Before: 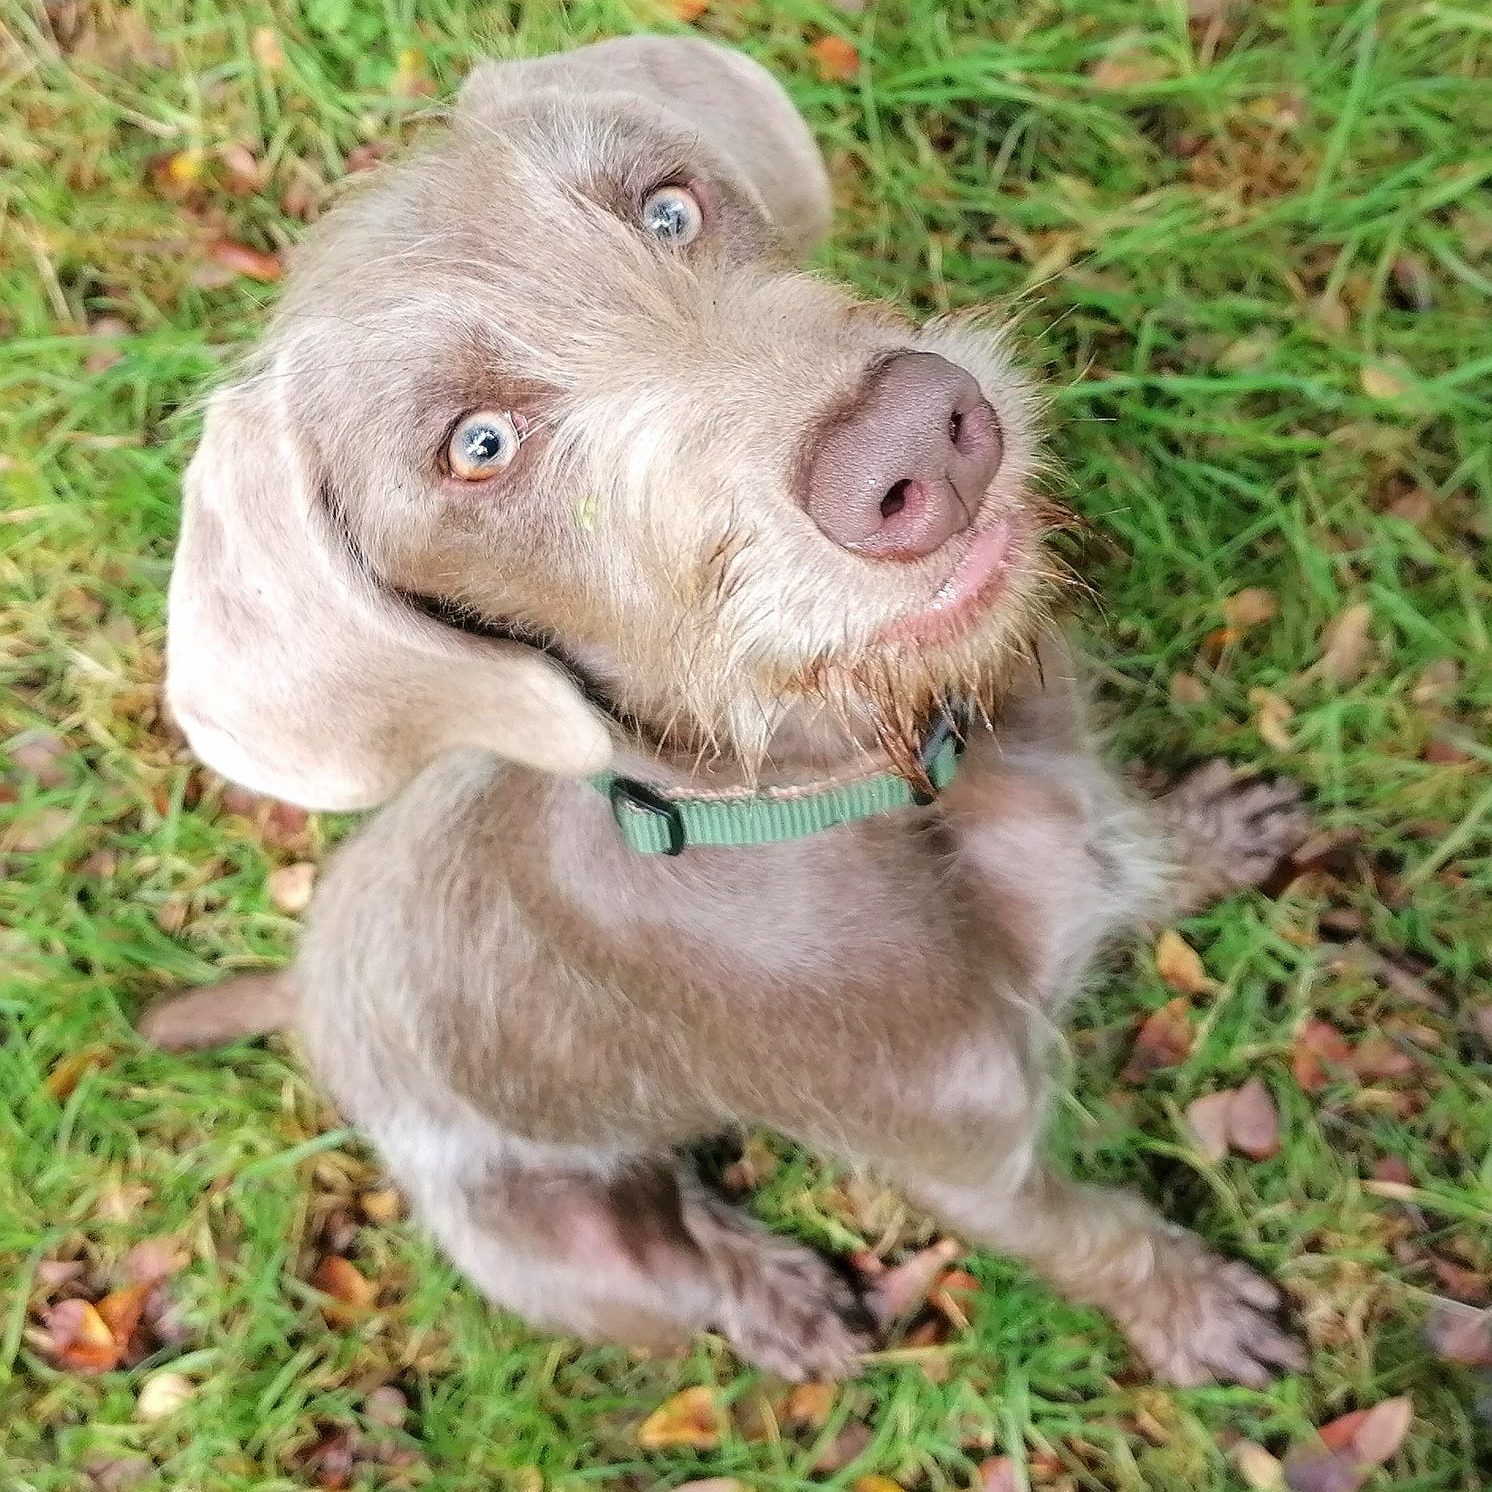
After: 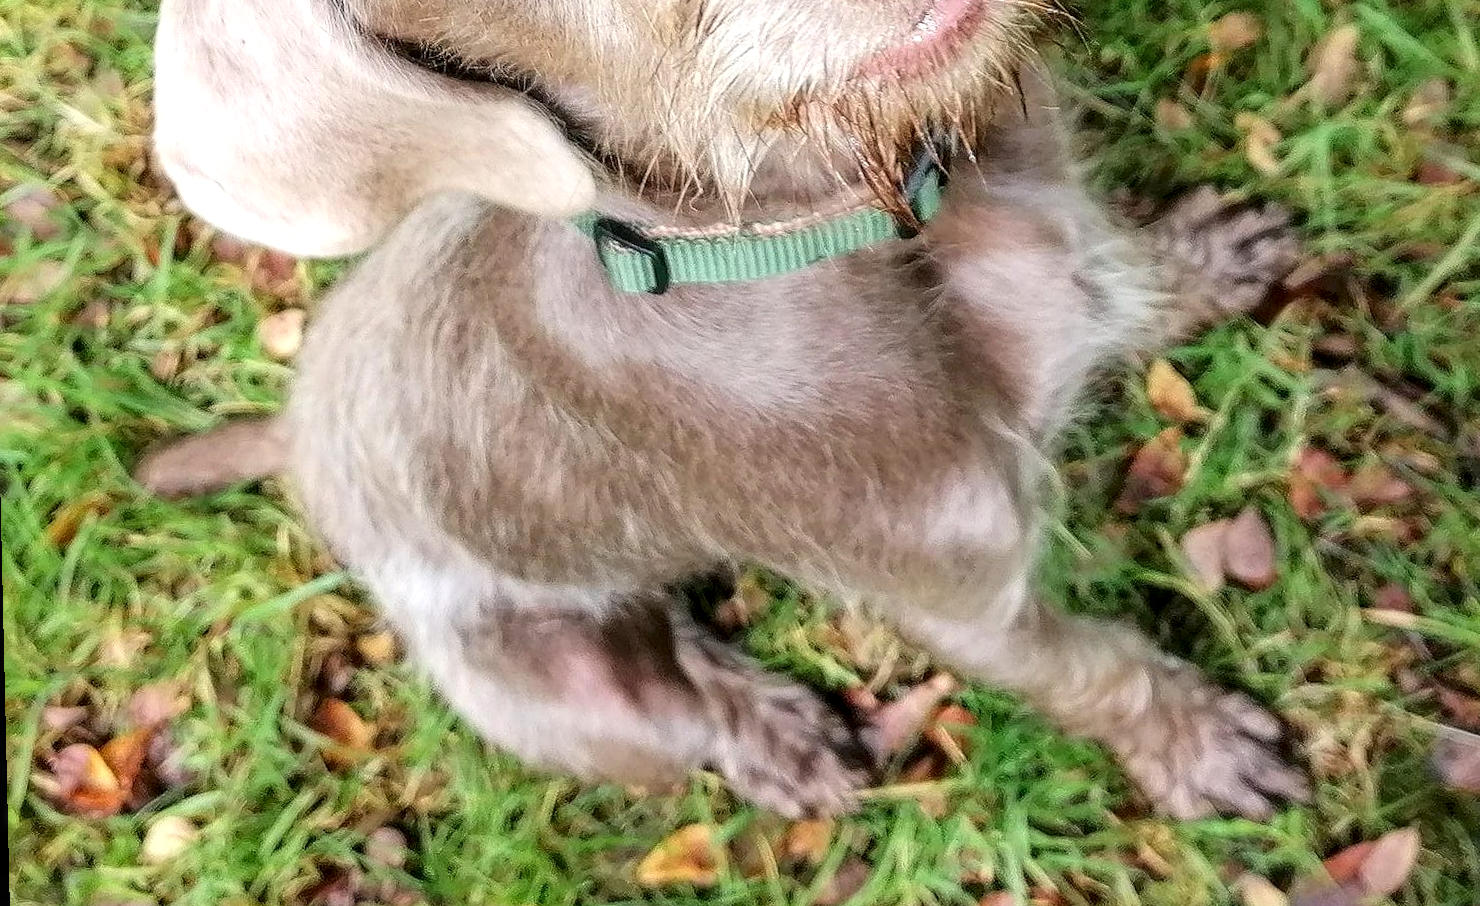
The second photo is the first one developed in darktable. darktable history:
crop and rotate: top 36.435%
local contrast: on, module defaults
rotate and perspective: rotation -1.32°, lens shift (horizontal) -0.031, crop left 0.015, crop right 0.985, crop top 0.047, crop bottom 0.982
contrast brightness saturation: contrast 0.14
